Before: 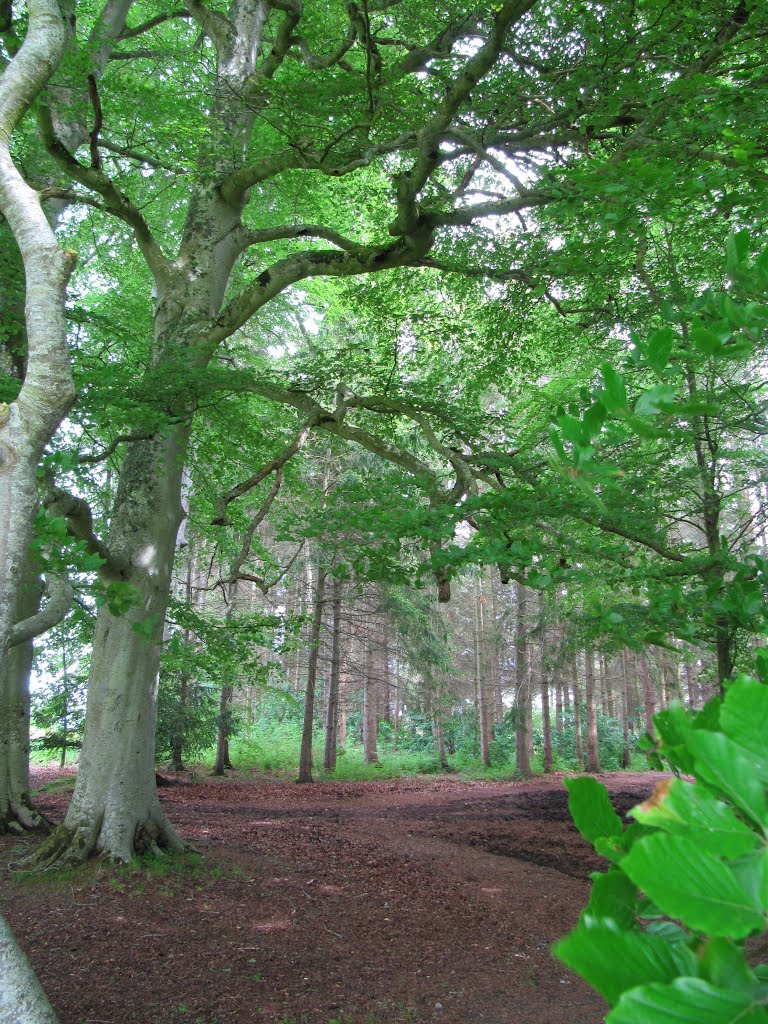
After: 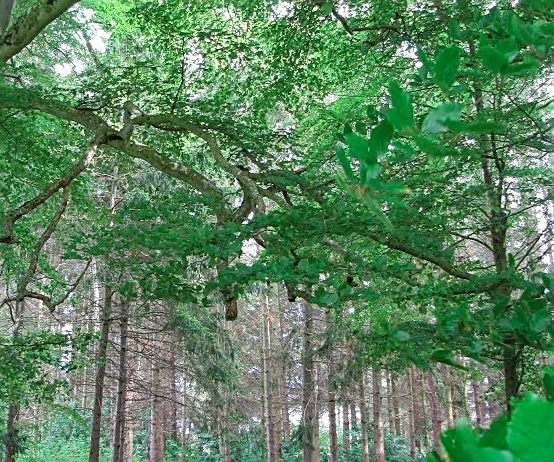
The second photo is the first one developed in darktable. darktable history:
sharpen: on, module defaults
local contrast: detail 117%
color zones: curves: ch0 [(0.018, 0.548) (0.197, 0.654) (0.425, 0.447) (0.605, 0.658) (0.732, 0.579)]; ch1 [(0.105, 0.531) (0.224, 0.531) (0.386, 0.39) (0.618, 0.456) (0.732, 0.456) (0.956, 0.421)]; ch2 [(0.039, 0.583) (0.215, 0.465) (0.399, 0.544) (0.465, 0.548) (0.614, 0.447) (0.724, 0.43) (0.882, 0.623) (0.956, 0.632)]
crop and rotate: left 27.852%, top 27.557%, bottom 27.304%
shadows and highlights: shadows 62.01, white point adjustment 0.507, highlights -33.76, compress 83.82%
contrast brightness saturation: contrast 0.037, saturation 0.155
haze removal: compatibility mode true, adaptive false
